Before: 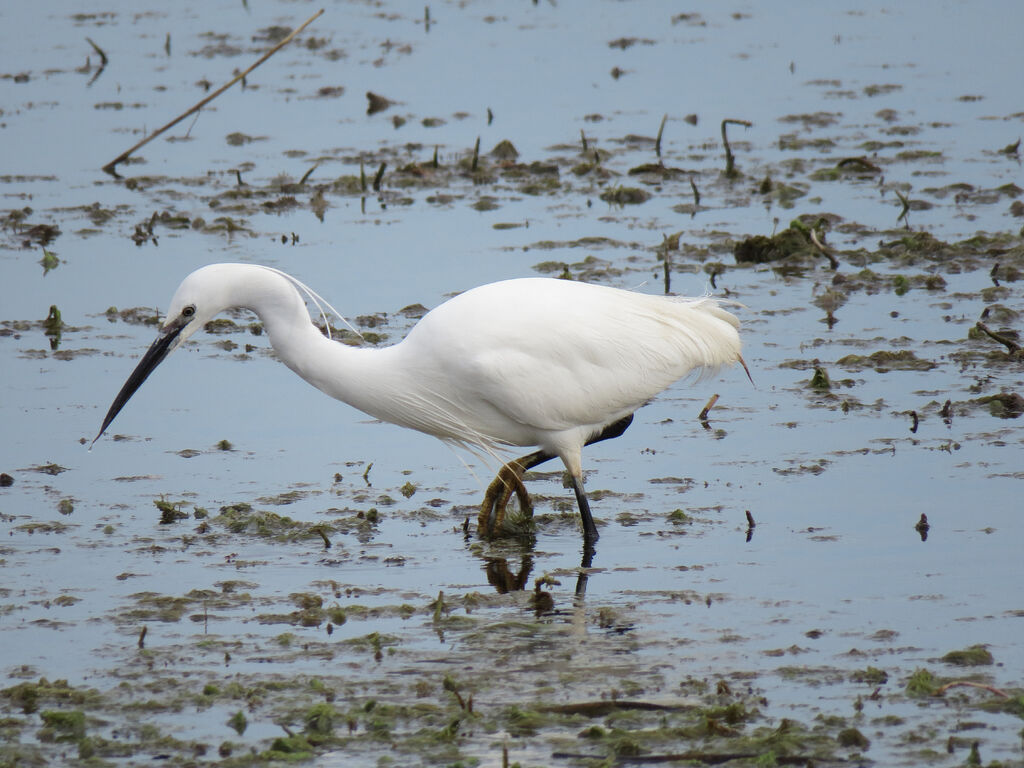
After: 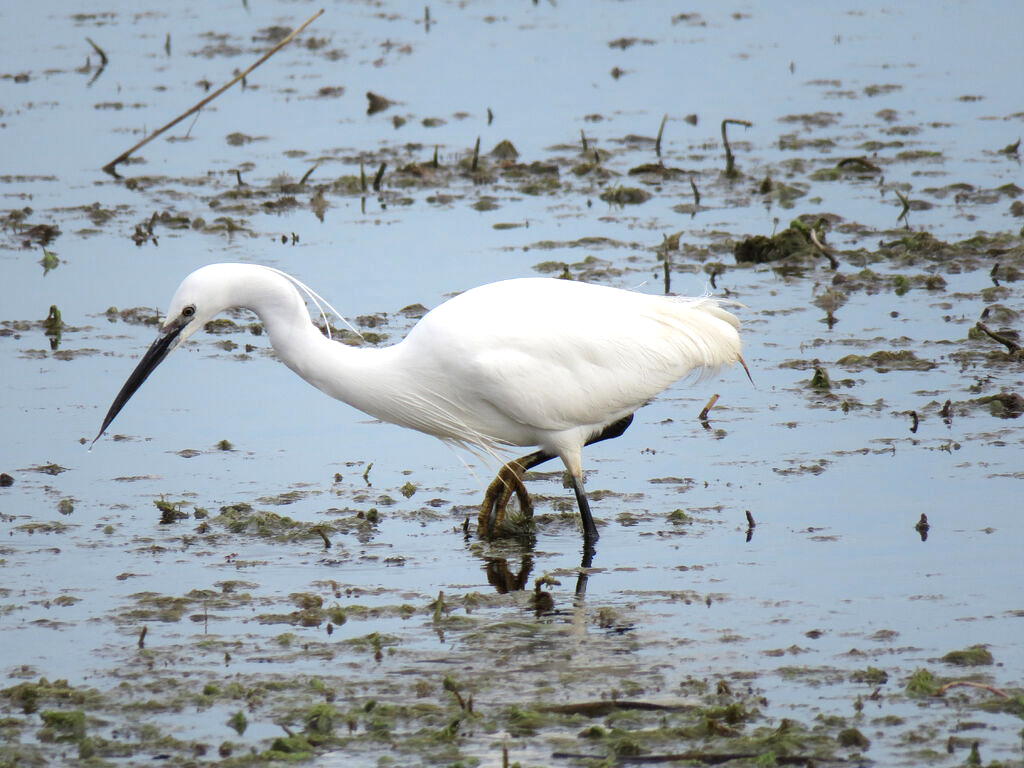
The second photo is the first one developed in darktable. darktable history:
tone equalizer: -8 EV -0.443 EV, -7 EV -0.4 EV, -6 EV -0.309 EV, -5 EV -0.188 EV, -3 EV 0.213 EV, -2 EV 0.325 EV, -1 EV 0.371 EV, +0 EV 0.423 EV
